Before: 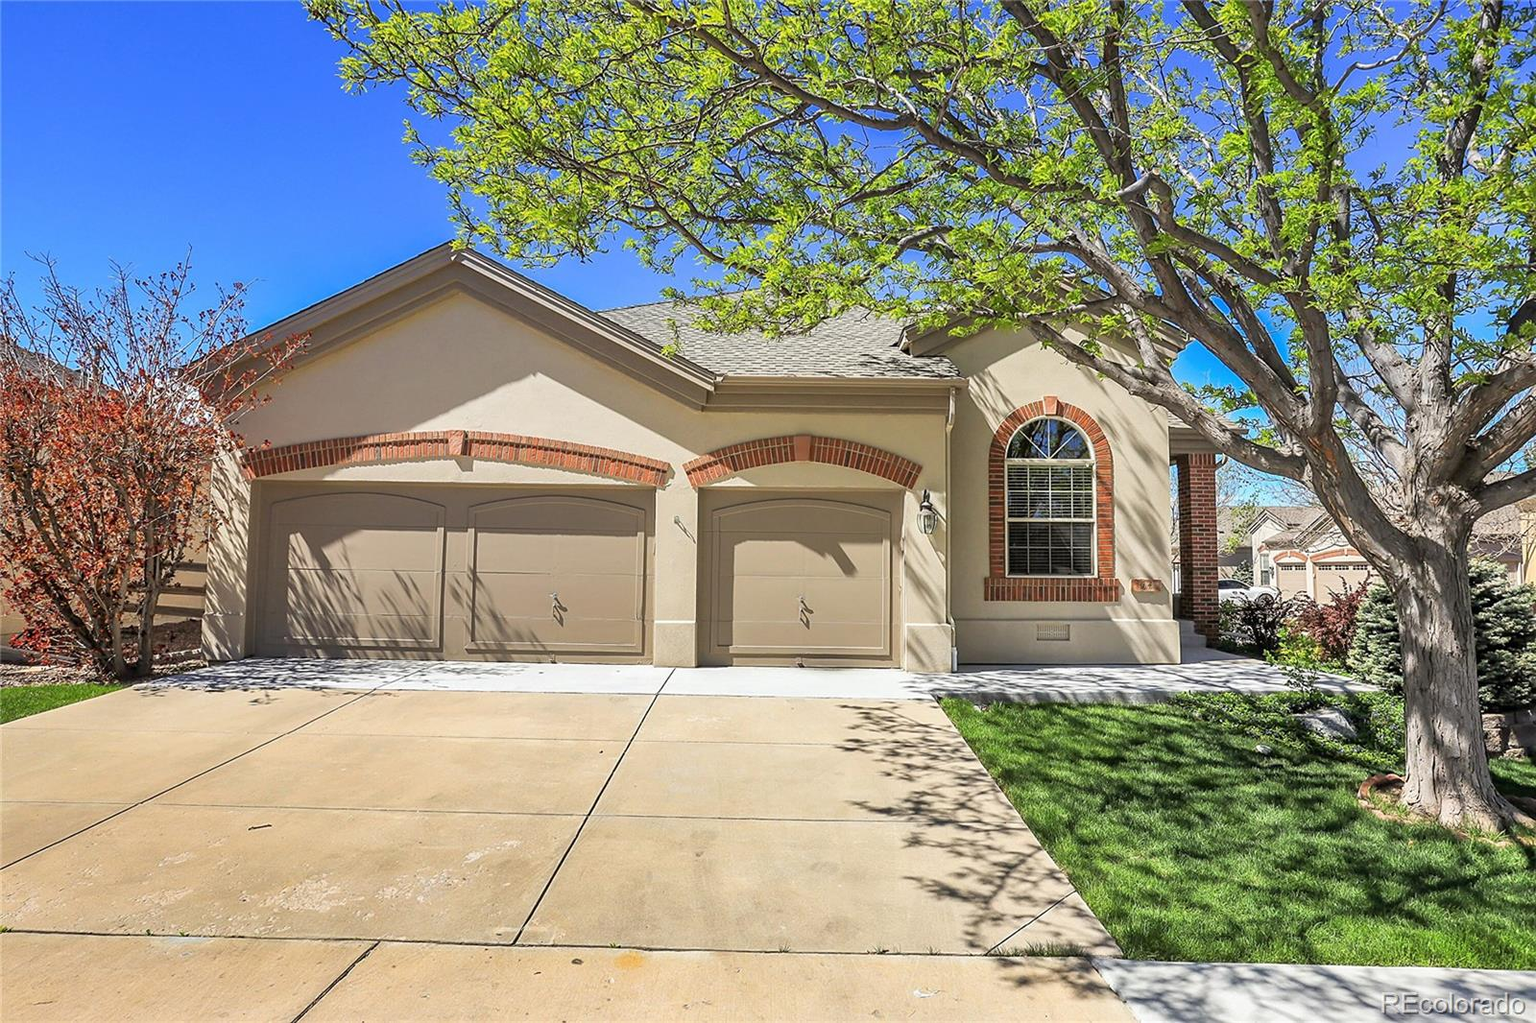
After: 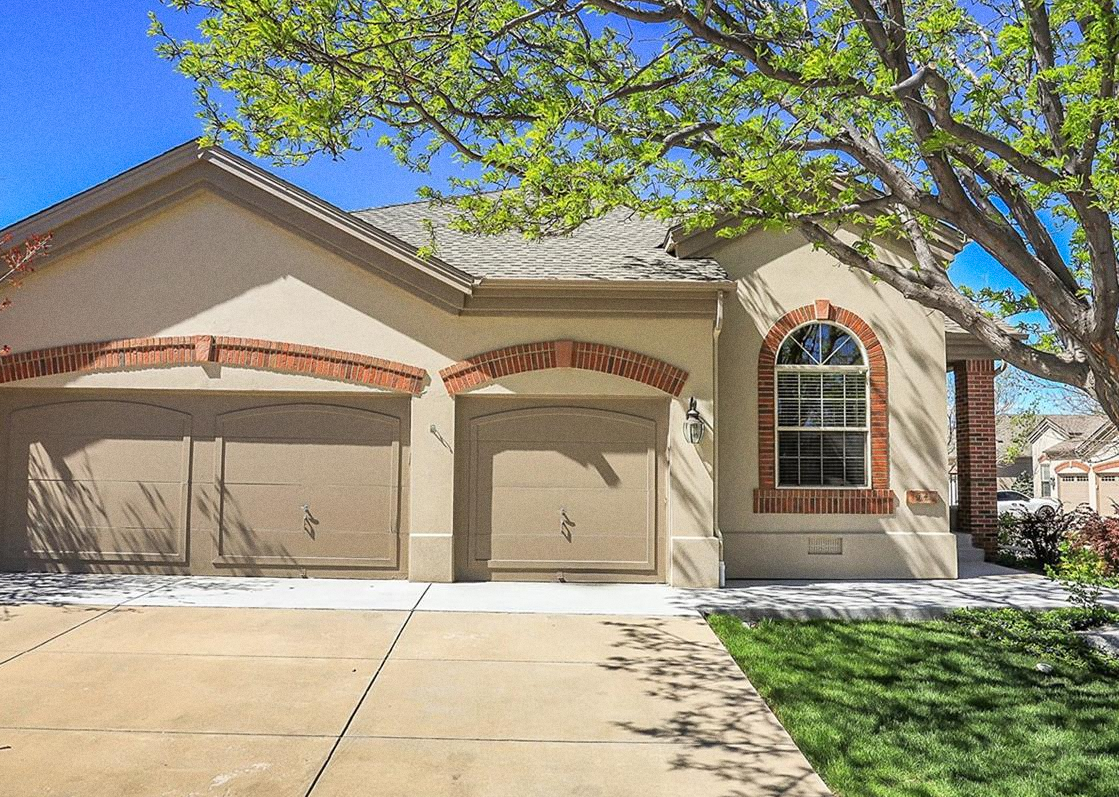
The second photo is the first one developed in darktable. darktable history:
crop and rotate: left 17.046%, top 10.659%, right 12.989%, bottom 14.553%
grain: on, module defaults
